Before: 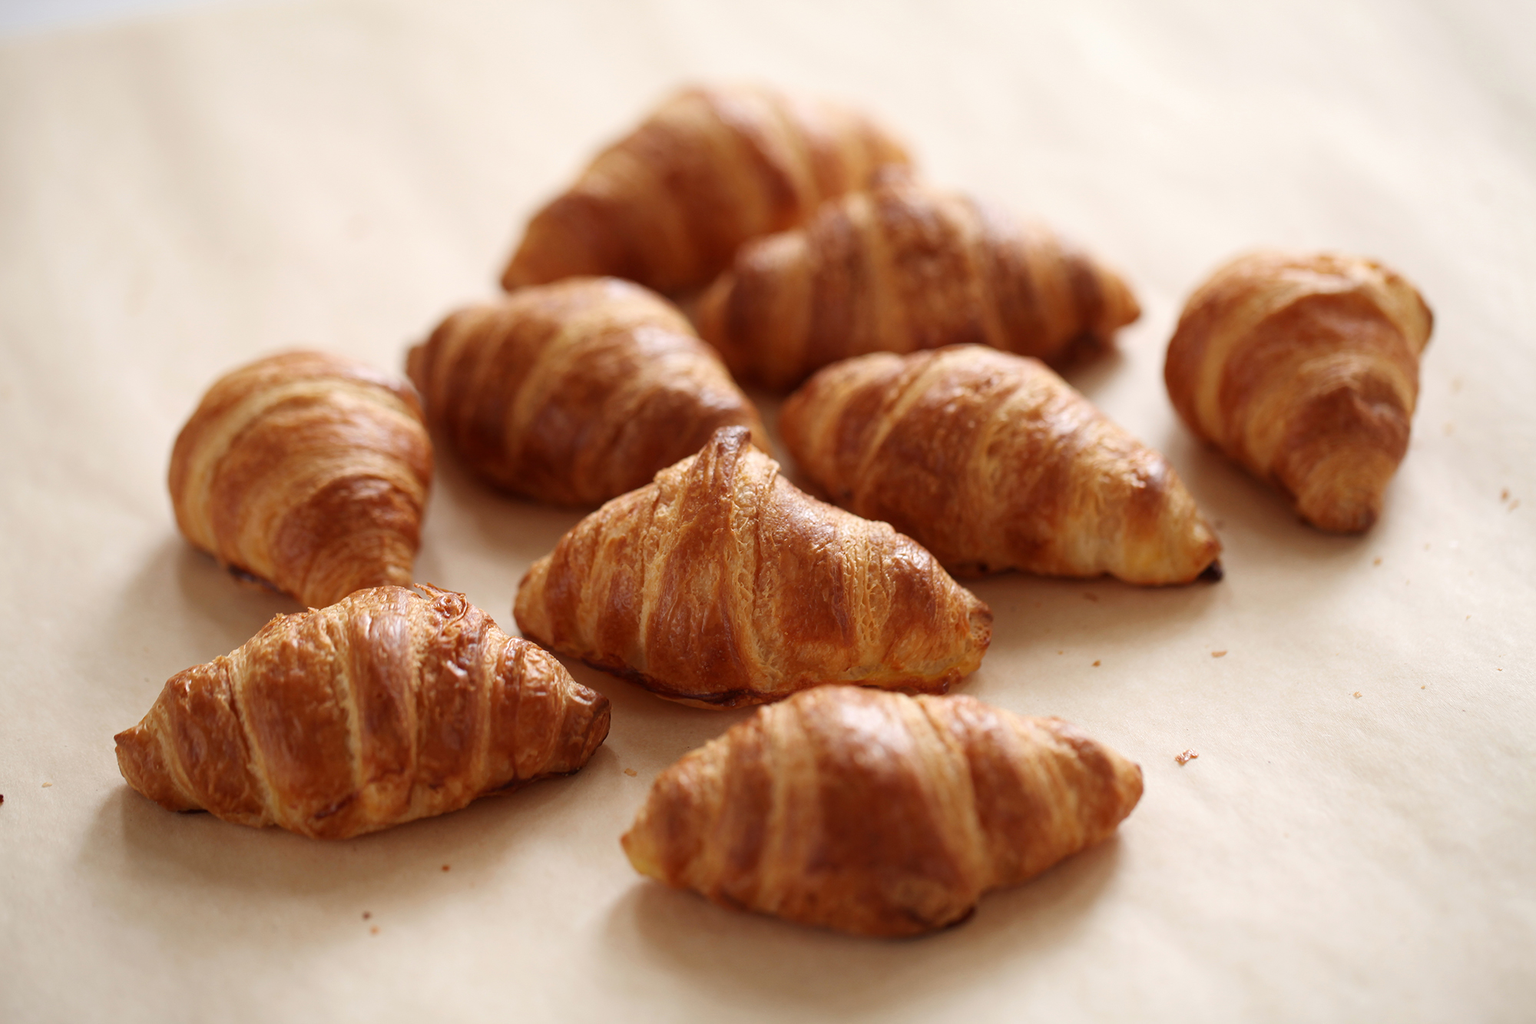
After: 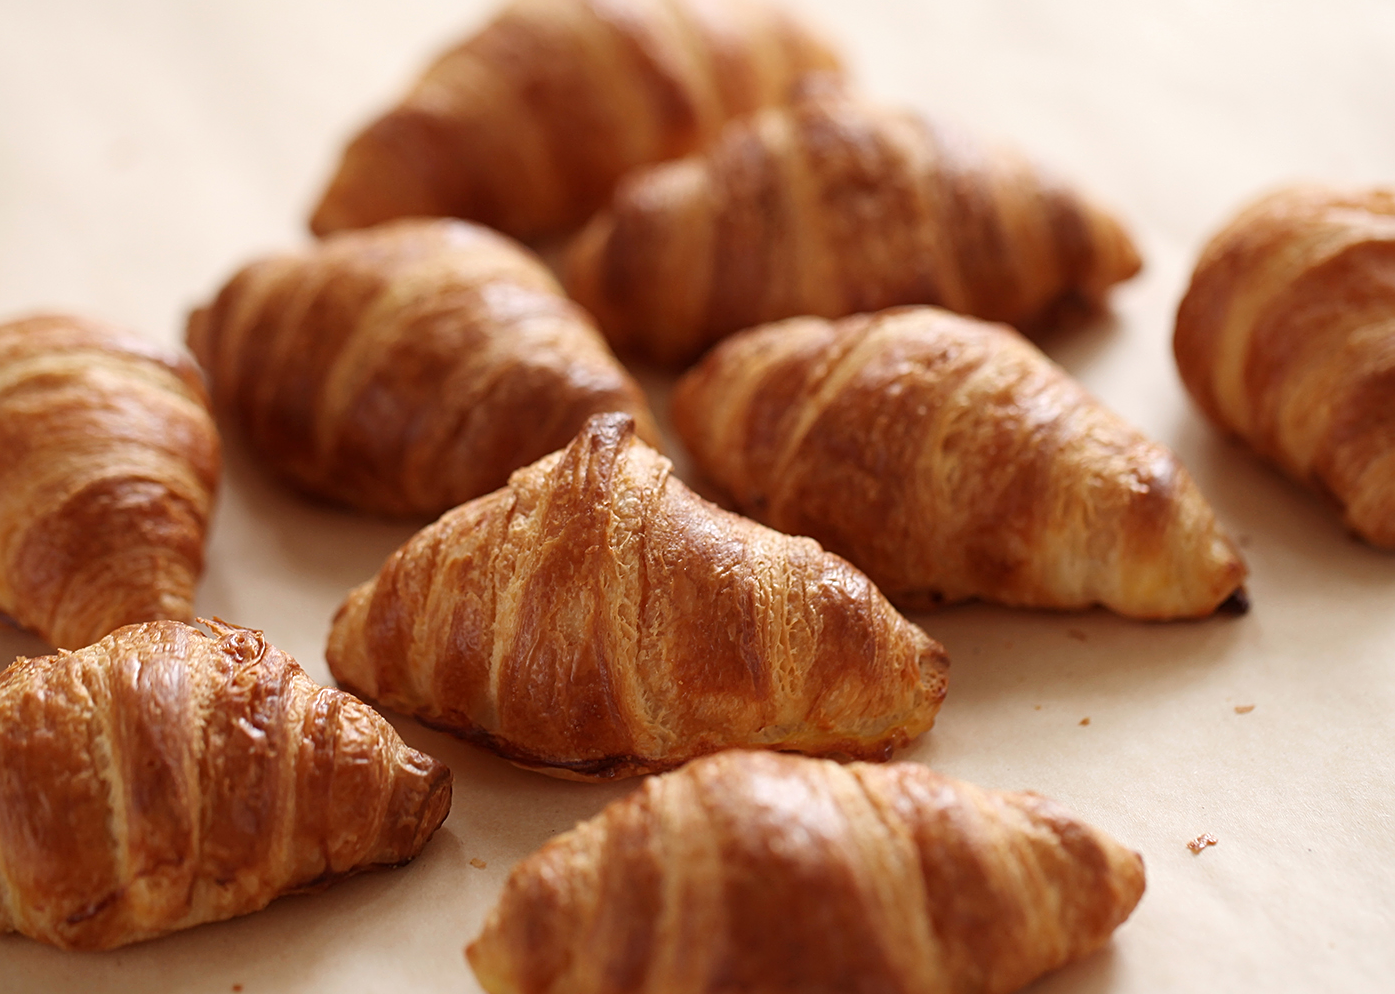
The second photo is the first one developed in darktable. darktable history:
crop and rotate: left 17.169%, top 10.667%, right 13.06%, bottom 14.7%
sharpen: radius 2.155, amount 0.383, threshold 0.126
